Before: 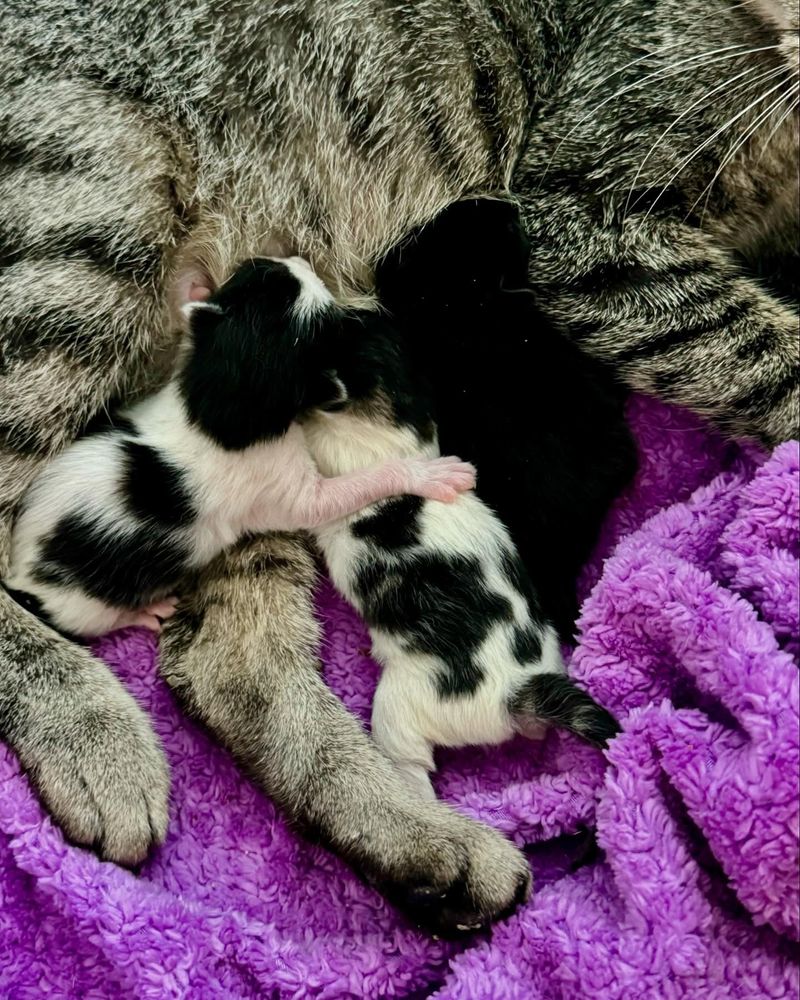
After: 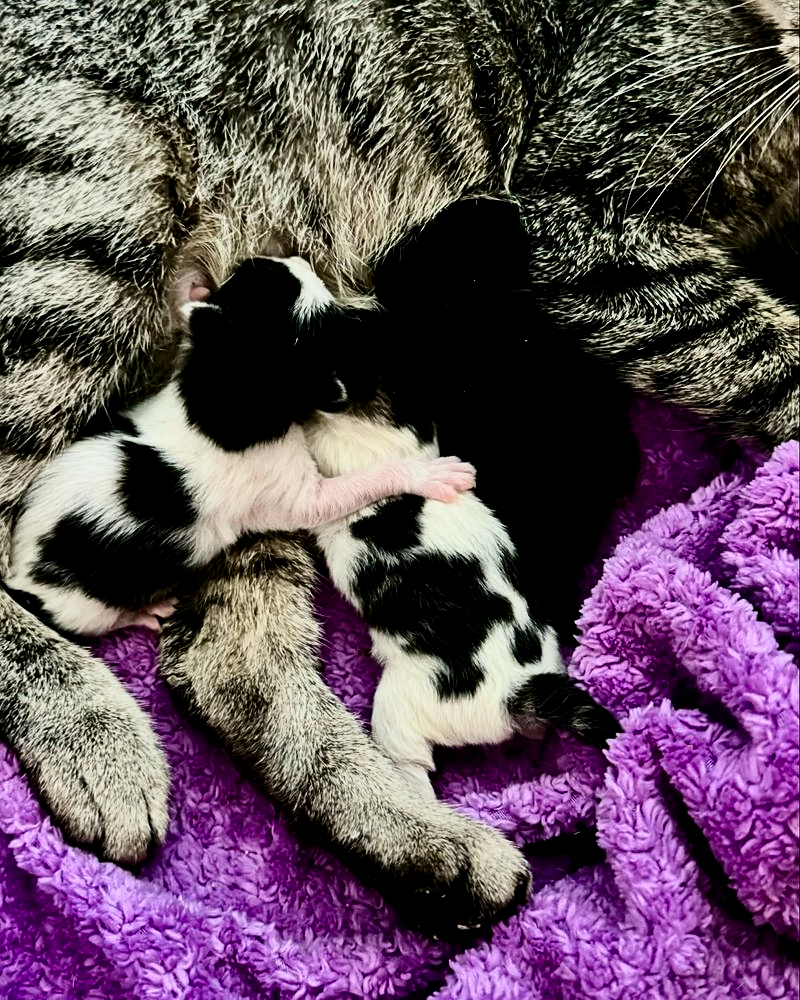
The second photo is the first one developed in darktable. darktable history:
sharpen: amount 0.213
contrast brightness saturation: contrast 0.297
filmic rgb: middle gray luminance 12.55%, black relative exposure -10.21 EV, white relative exposure 3.46 EV, target black luminance 0%, hardness 5.68, latitude 45.14%, contrast 1.228, highlights saturation mix 4.24%, shadows ↔ highlights balance 27.04%
